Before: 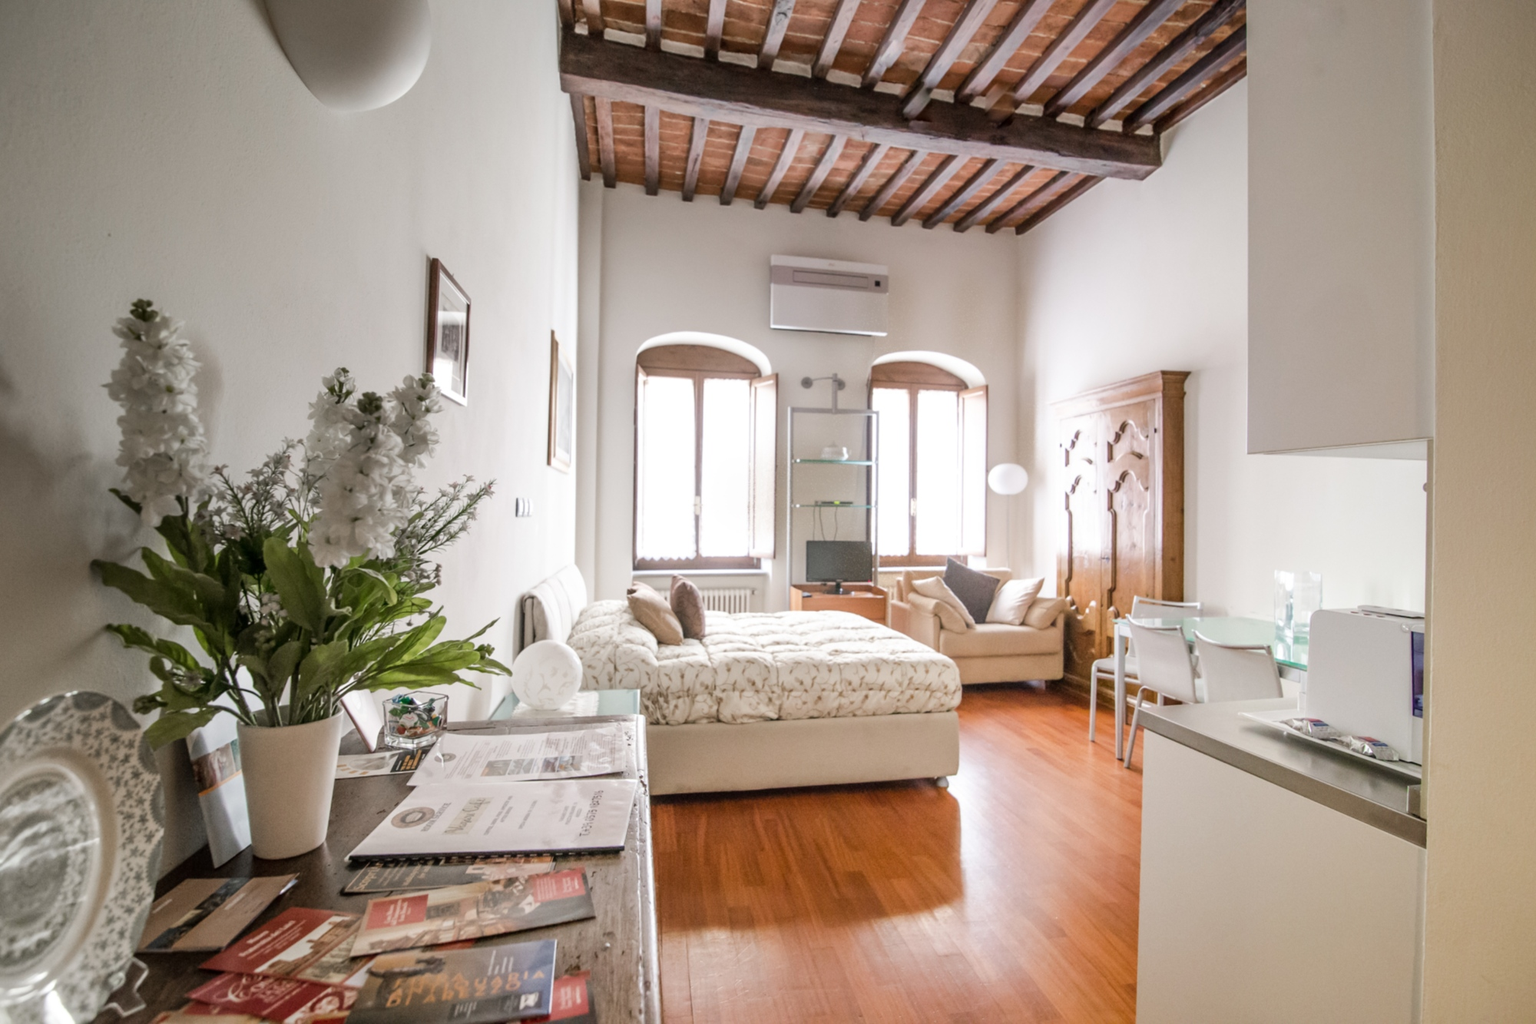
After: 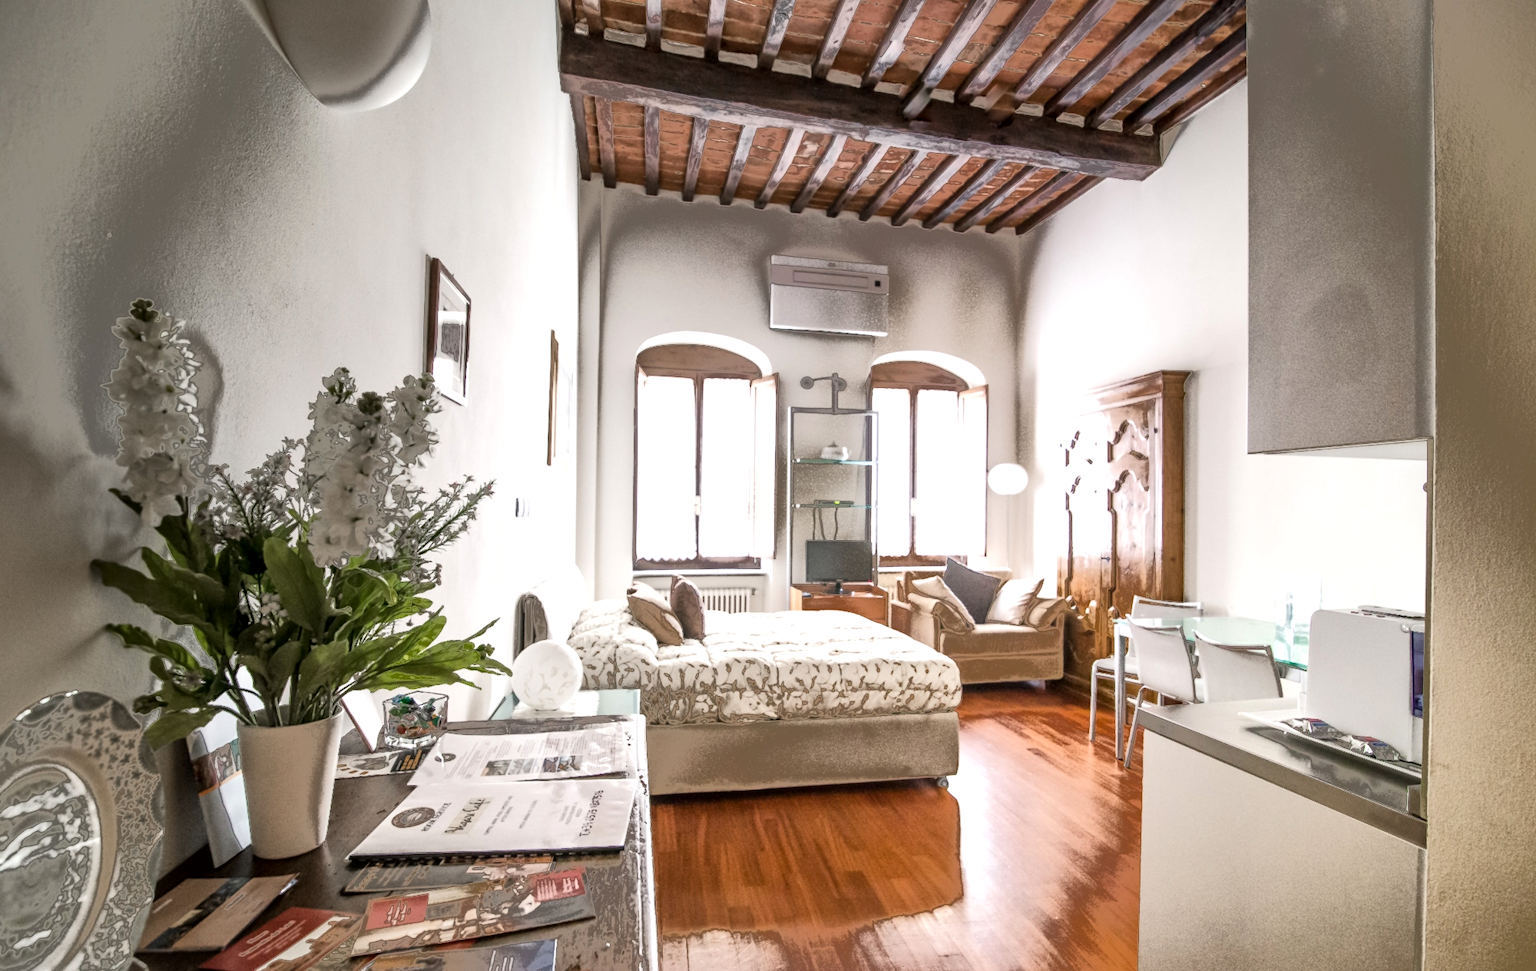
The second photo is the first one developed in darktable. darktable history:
fill light: exposure -0.73 EV, center 0.69, width 2.2
local contrast: mode bilateral grid, contrast 20, coarseness 50, detail 120%, midtone range 0.2
crop and rotate: top 0%, bottom 5.097%
tone equalizer: -8 EV -0.417 EV, -7 EV -0.389 EV, -6 EV -0.333 EV, -5 EV -0.222 EV, -3 EV 0.222 EV, -2 EV 0.333 EV, -1 EV 0.389 EV, +0 EV 0.417 EV, edges refinement/feathering 500, mask exposure compensation -1.57 EV, preserve details no
